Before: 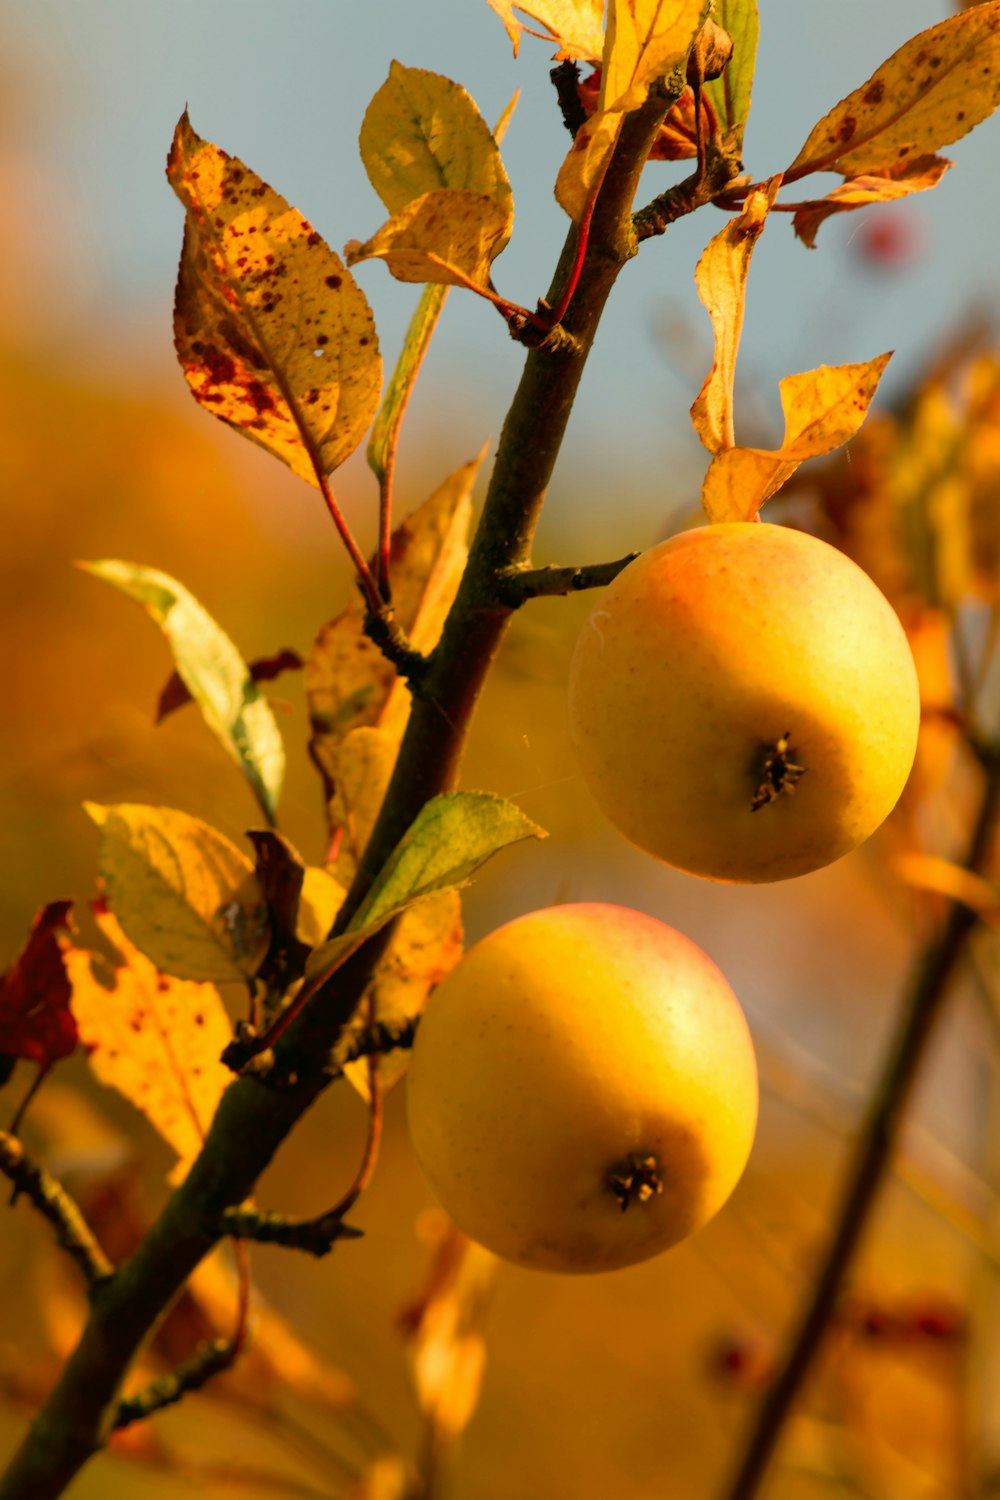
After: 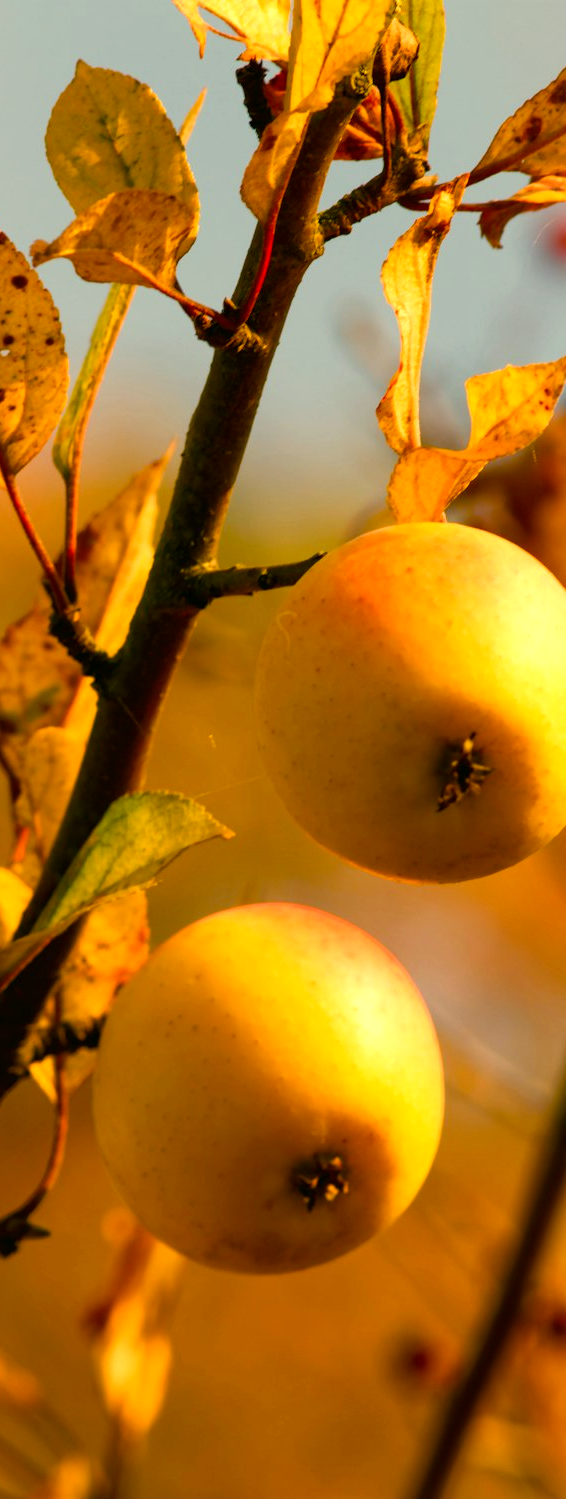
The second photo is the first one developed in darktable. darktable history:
crop: left 31.474%, top 0.02%, right 11.873%
color balance rgb: highlights gain › chroma 3.006%, highlights gain › hue 72°, perceptual saturation grading › global saturation 20%, perceptual saturation grading › highlights -25.616%, perceptual saturation grading › shadows 25.759%, perceptual brilliance grading › highlights 9.588%, perceptual brilliance grading › mid-tones 5.271%
